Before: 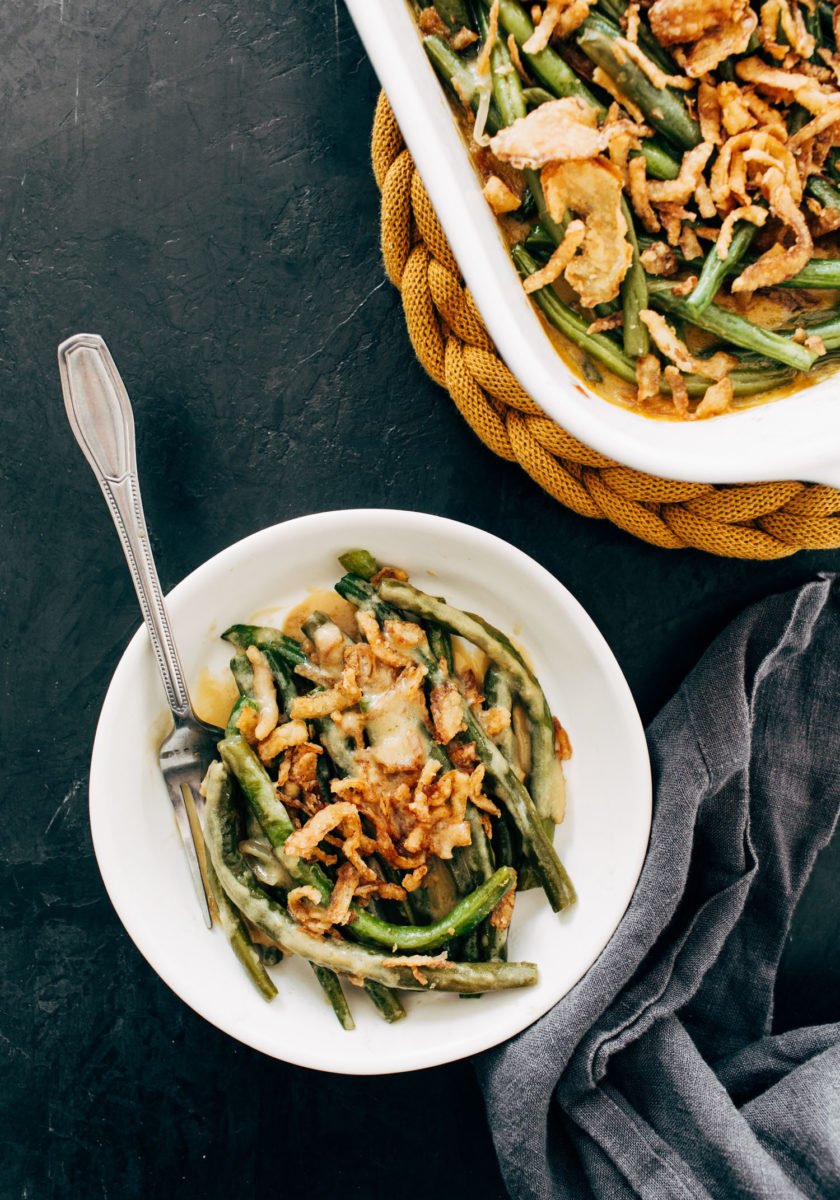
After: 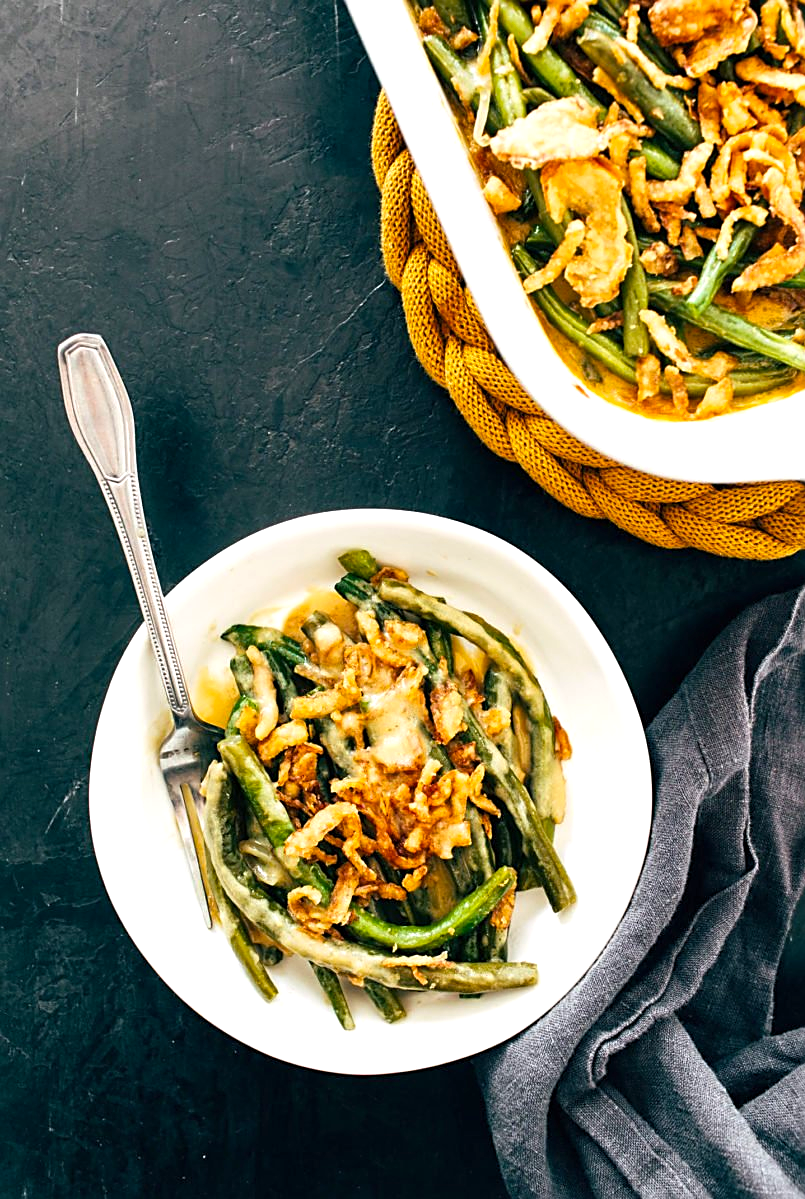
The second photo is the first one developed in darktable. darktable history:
crop: right 4.126%, bottom 0.031%
sharpen: on, module defaults
exposure: black level correction 0, exposure 0.5 EV, compensate highlight preservation false
color balance rgb: perceptual saturation grading › global saturation 20%, global vibrance 10%
